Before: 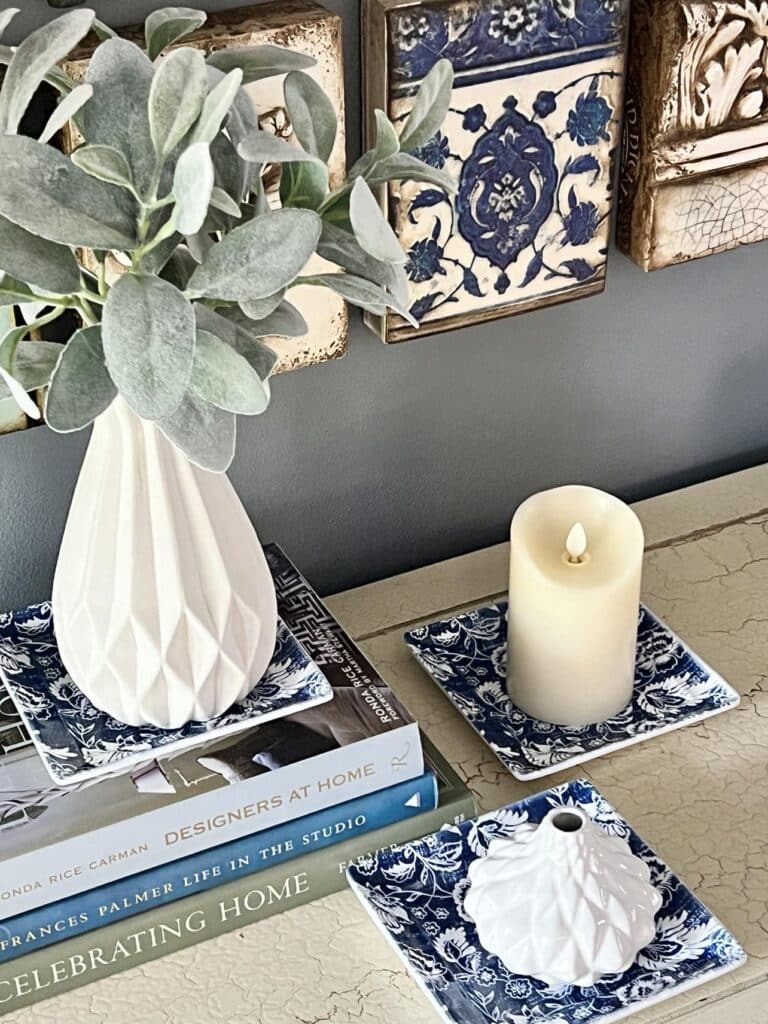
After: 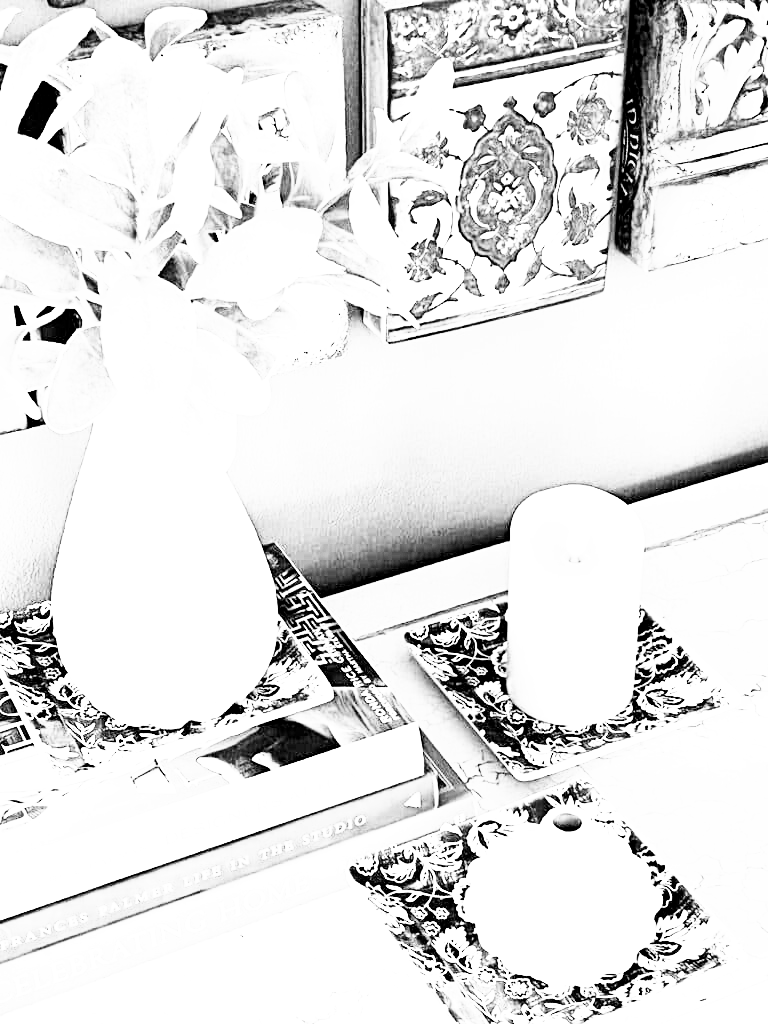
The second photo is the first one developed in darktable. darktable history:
monochrome: on, module defaults
color balance rgb: perceptual saturation grading › global saturation 40%, global vibrance 15%
filmic rgb: middle gray luminance 9.23%, black relative exposure -10.55 EV, white relative exposure 3.45 EV, threshold 6 EV, target black luminance 0%, hardness 5.98, latitude 59.69%, contrast 1.087, highlights saturation mix 5%, shadows ↔ highlights balance 29.23%, add noise in highlights 0, preserve chrominance no, color science v3 (2019), use custom middle-gray values true, iterations of high-quality reconstruction 0, contrast in highlights soft, enable highlight reconstruction true
rgb curve: curves: ch0 [(0, 0) (0.21, 0.15) (0.24, 0.21) (0.5, 0.75) (0.75, 0.96) (0.89, 0.99) (1, 1)]; ch1 [(0, 0.02) (0.21, 0.13) (0.25, 0.2) (0.5, 0.67) (0.75, 0.9) (0.89, 0.97) (1, 1)]; ch2 [(0, 0.02) (0.21, 0.13) (0.25, 0.2) (0.5, 0.67) (0.75, 0.9) (0.89, 0.97) (1, 1)], compensate middle gray true
color correction: highlights a* 1.12, highlights b* 24.26, shadows a* 15.58, shadows b* 24.26
exposure: black level correction 0, exposure 1.2 EV, compensate exposure bias true, compensate highlight preservation false
local contrast: highlights 100%, shadows 100%, detail 120%, midtone range 0.2
